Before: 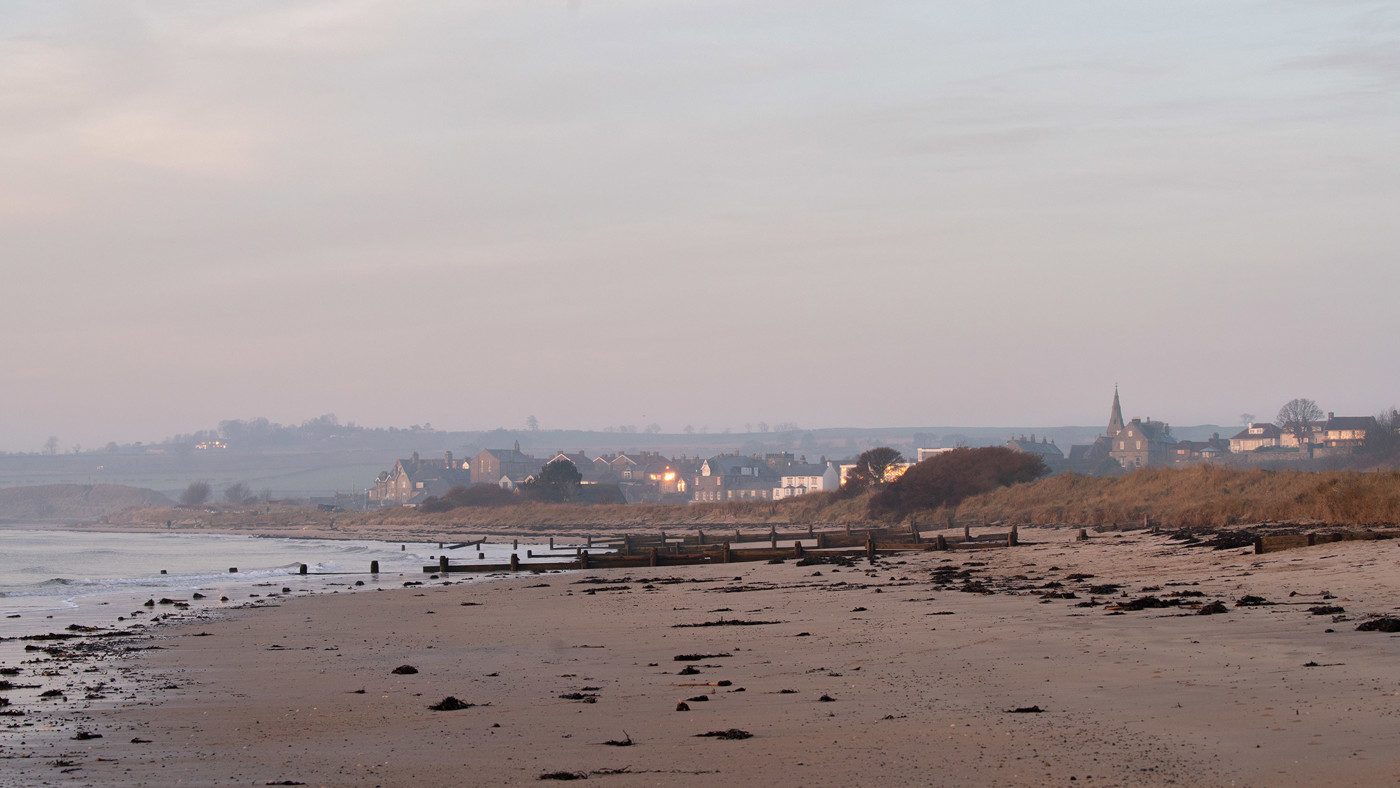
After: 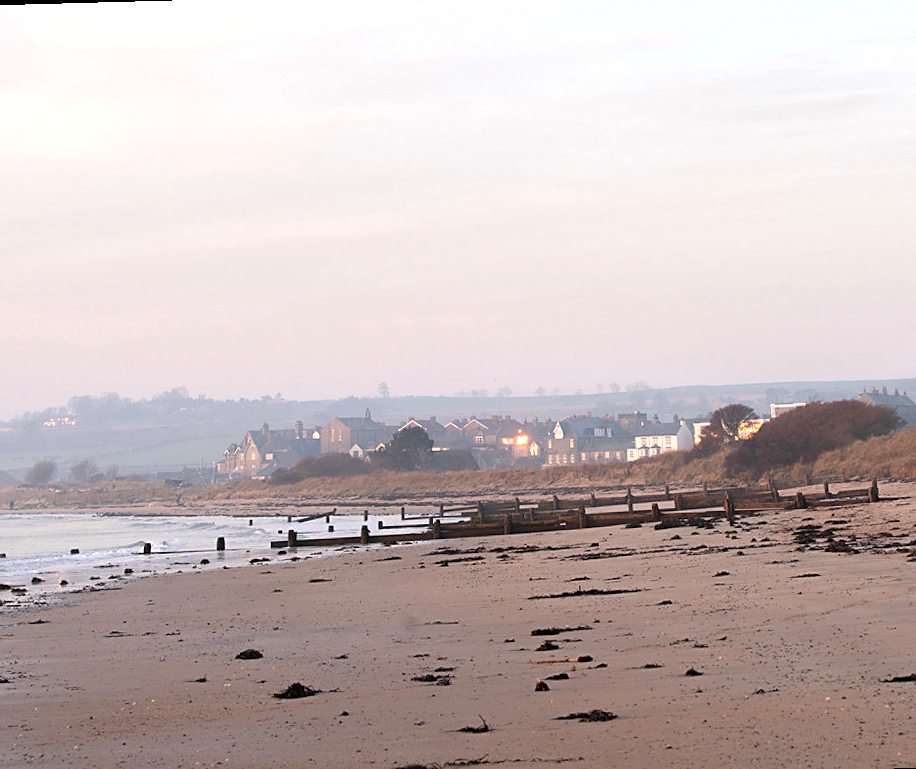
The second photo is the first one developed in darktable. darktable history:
rotate and perspective: rotation -1.68°, lens shift (vertical) -0.146, crop left 0.049, crop right 0.912, crop top 0.032, crop bottom 0.96
exposure: black level correction 0, exposure 0.7 EV, compensate exposure bias true, compensate highlight preservation false
crop and rotate: left 9.061%, right 20.142%
sharpen: radius 1.864, amount 0.398, threshold 1.271
